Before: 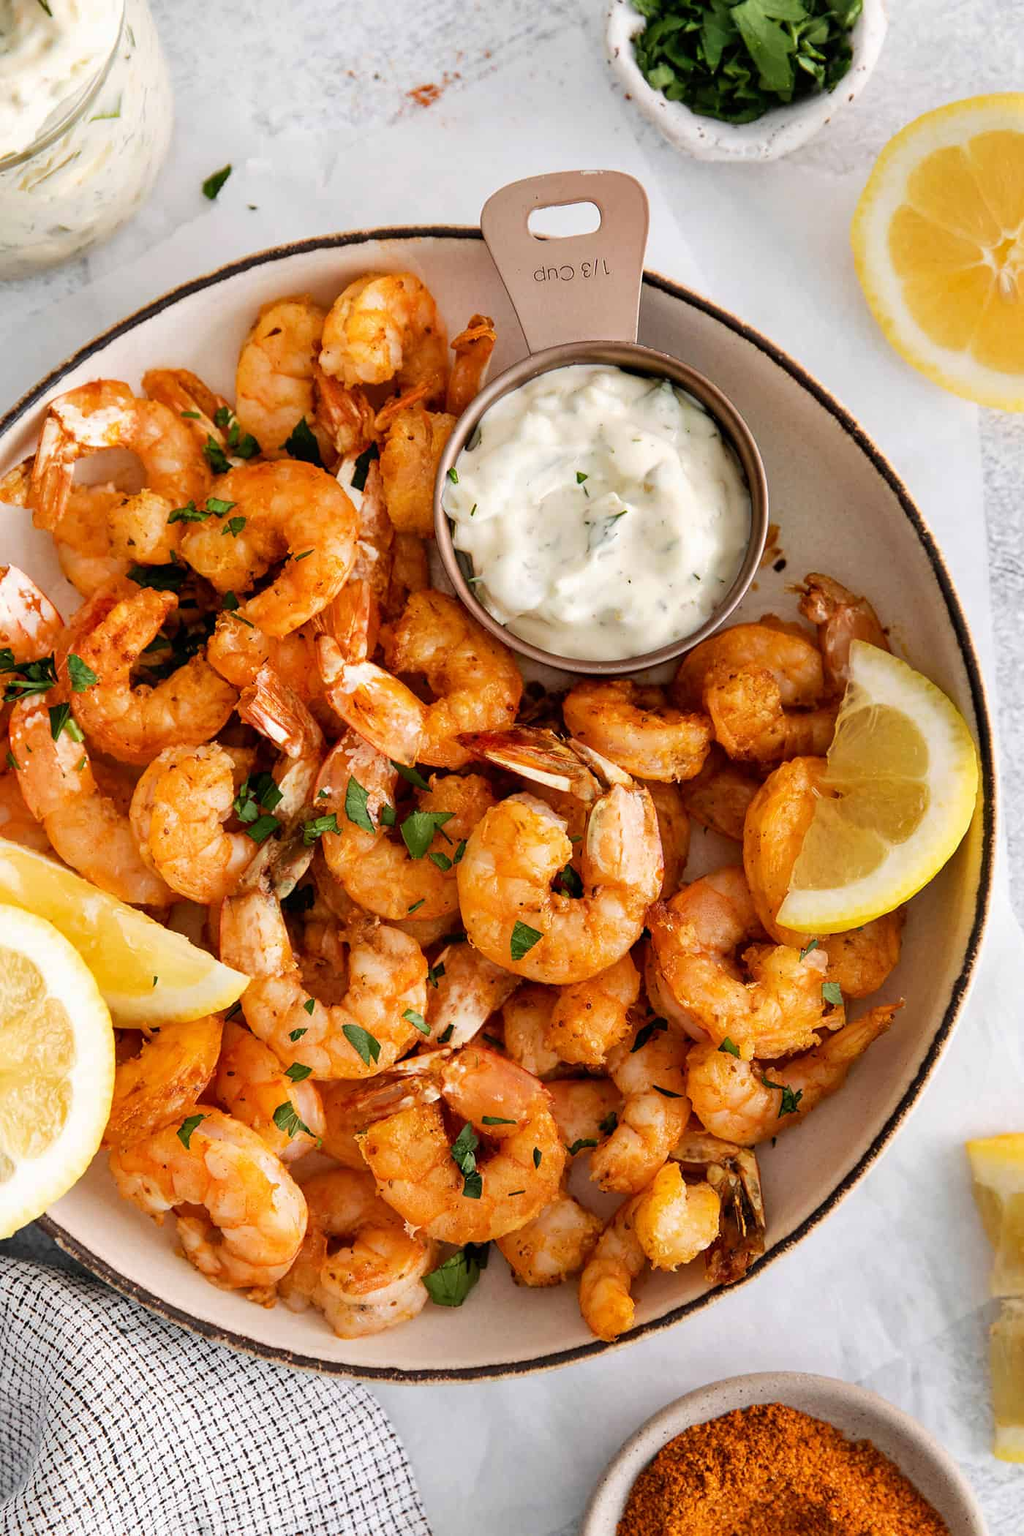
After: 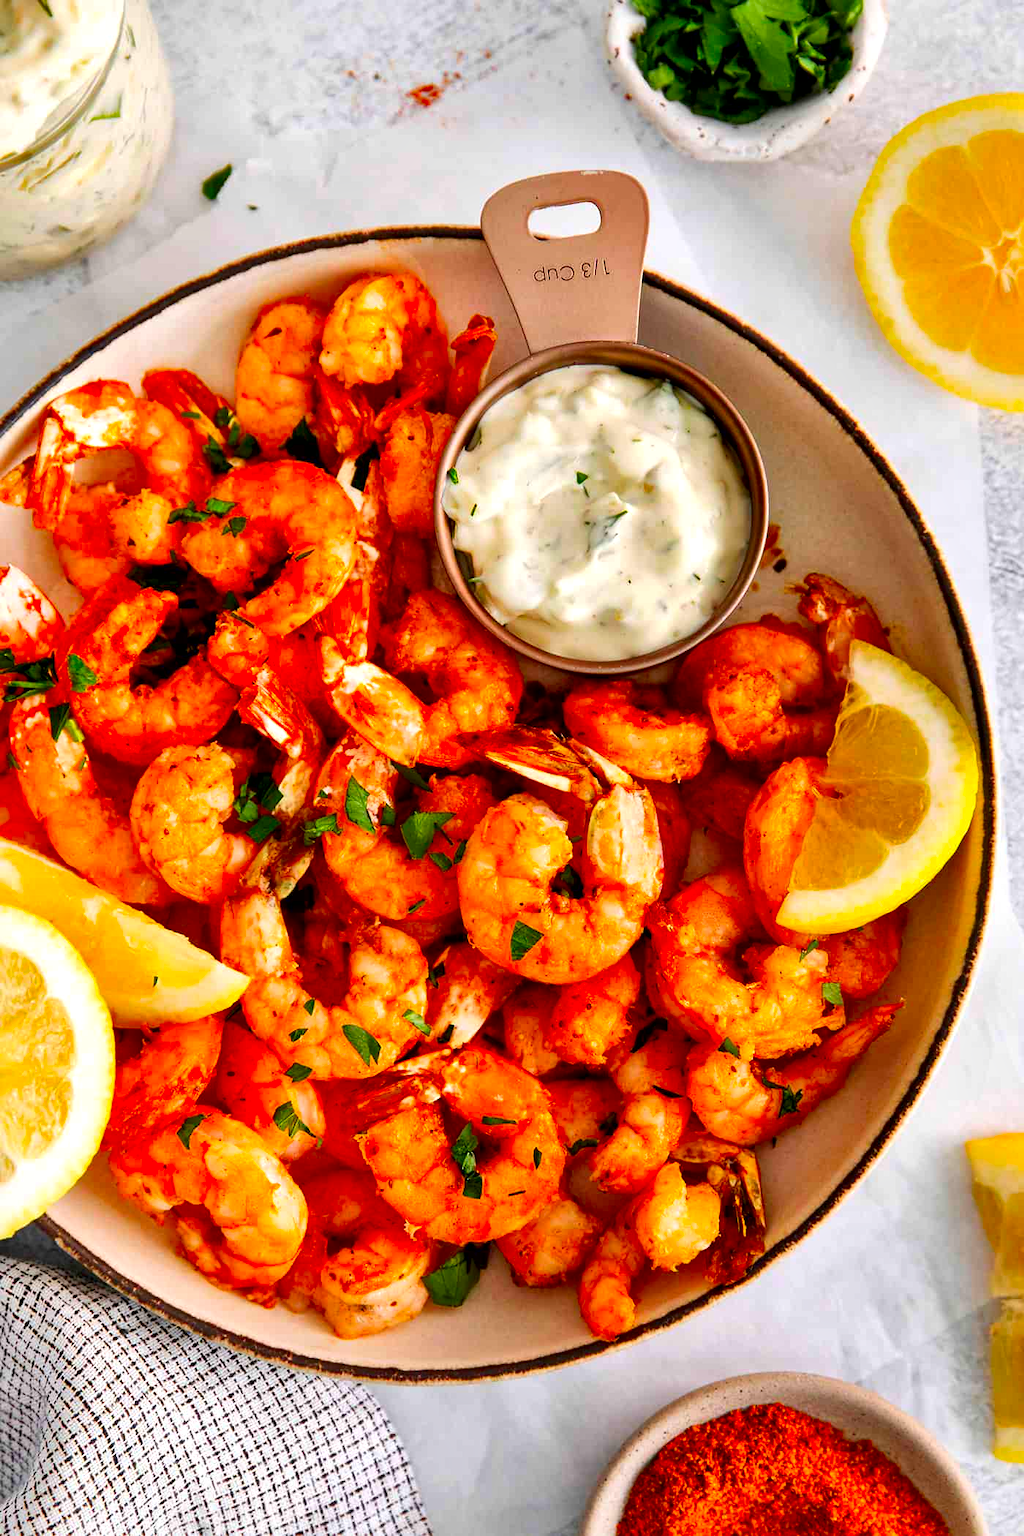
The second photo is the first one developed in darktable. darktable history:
color correction: highlights b* -0.05, saturation 1.83
local contrast: mode bilateral grid, contrast 25, coarseness 59, detail 152%, midtone range 0.2
